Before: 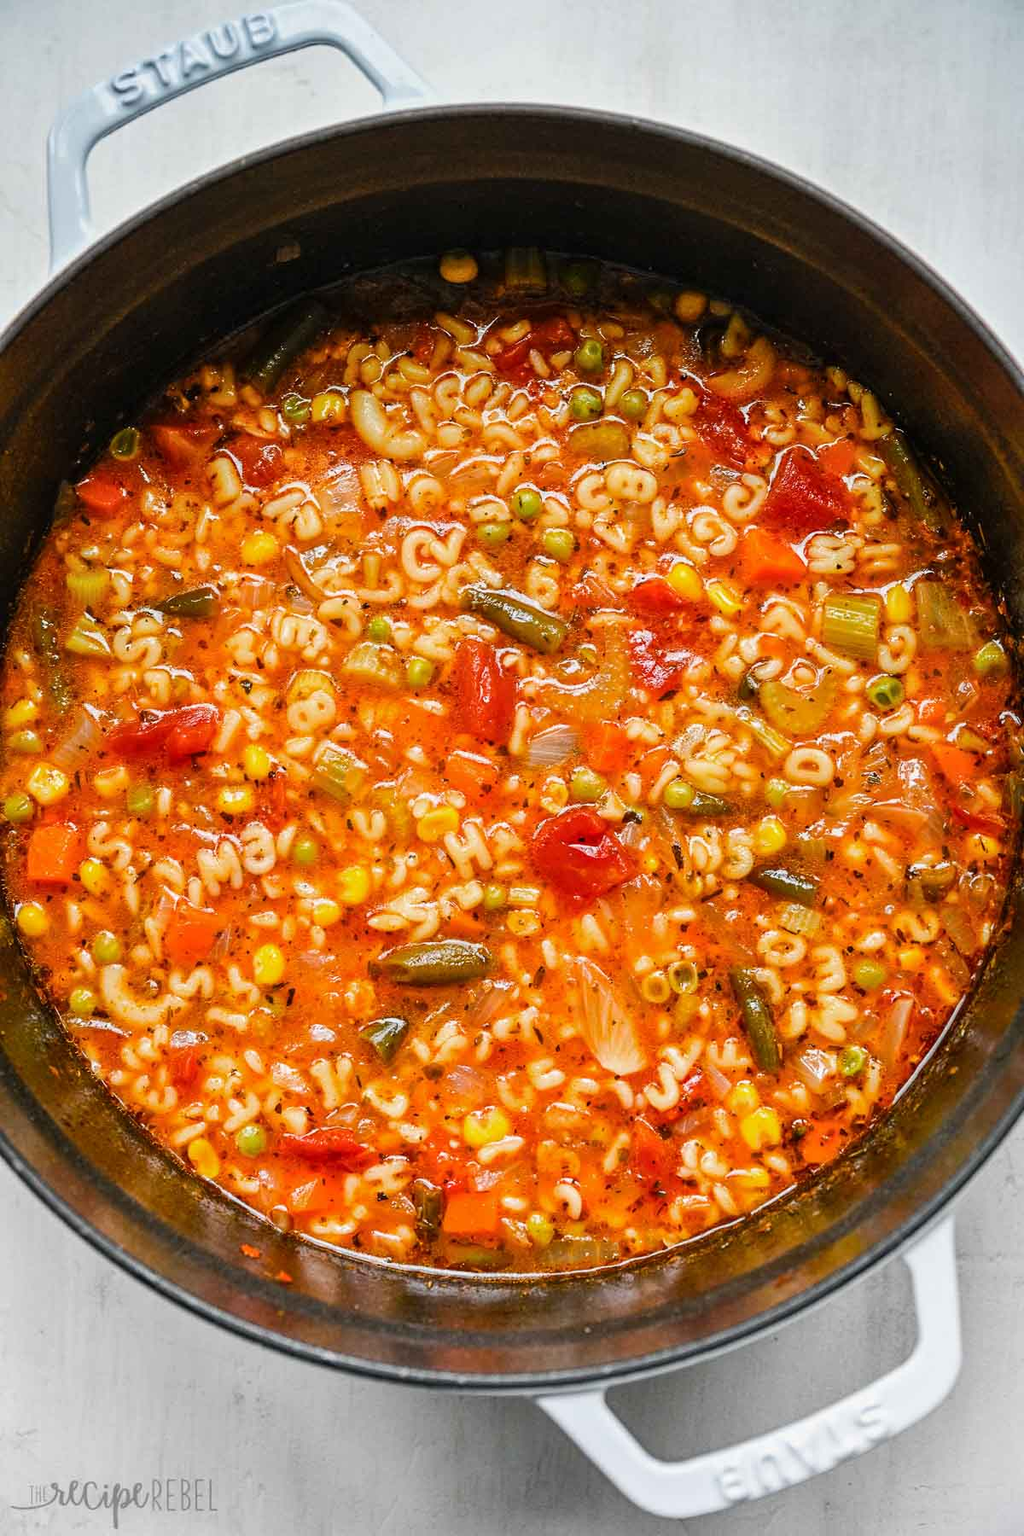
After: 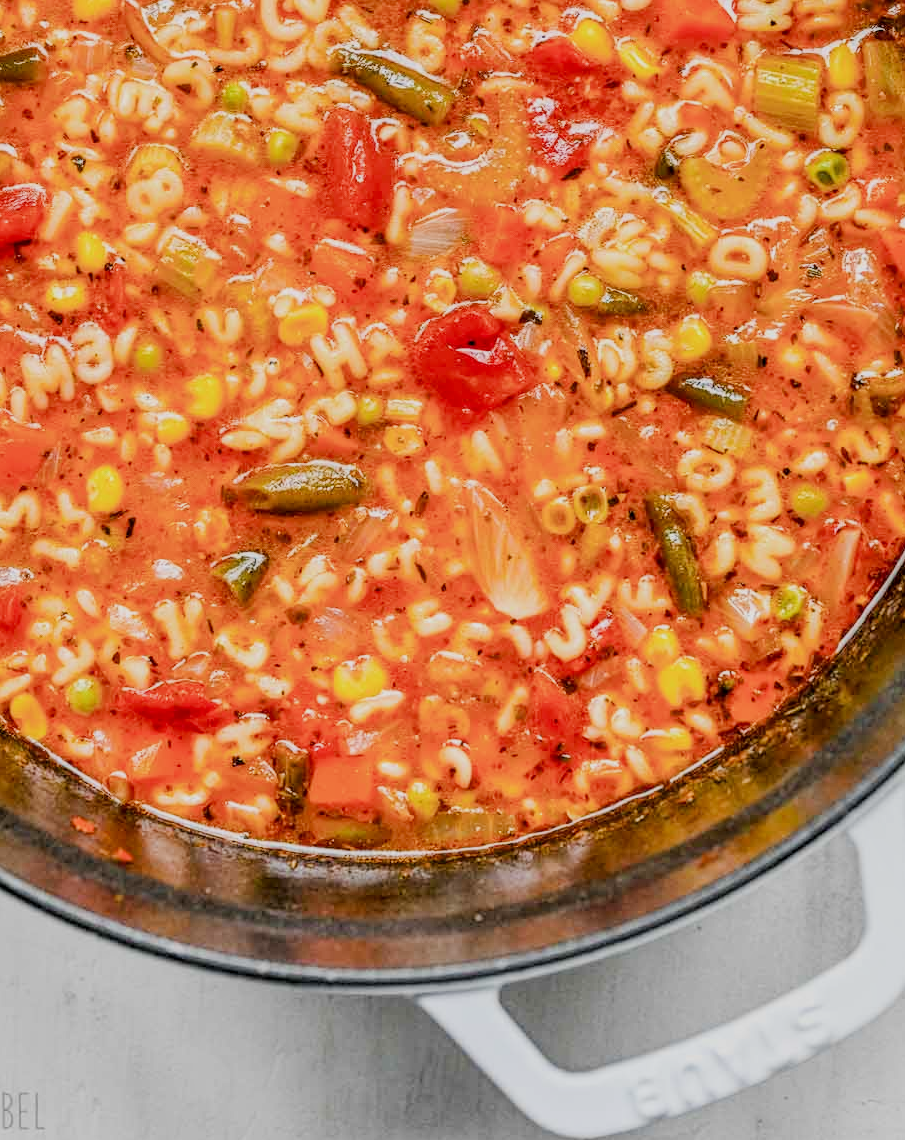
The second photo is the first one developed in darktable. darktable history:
filmic rgb: black relative exposure -6.2 EV, white relative exposure 6.96 EV, hardness 2.24
crop and rotate: left 17.508%, top 35.643%, right 7.058%, bottom 0.969%
exposure: black level correction 0.001, exposure 0.499 EV, compensate highlight preservation false
local contrast: on, module defaults
